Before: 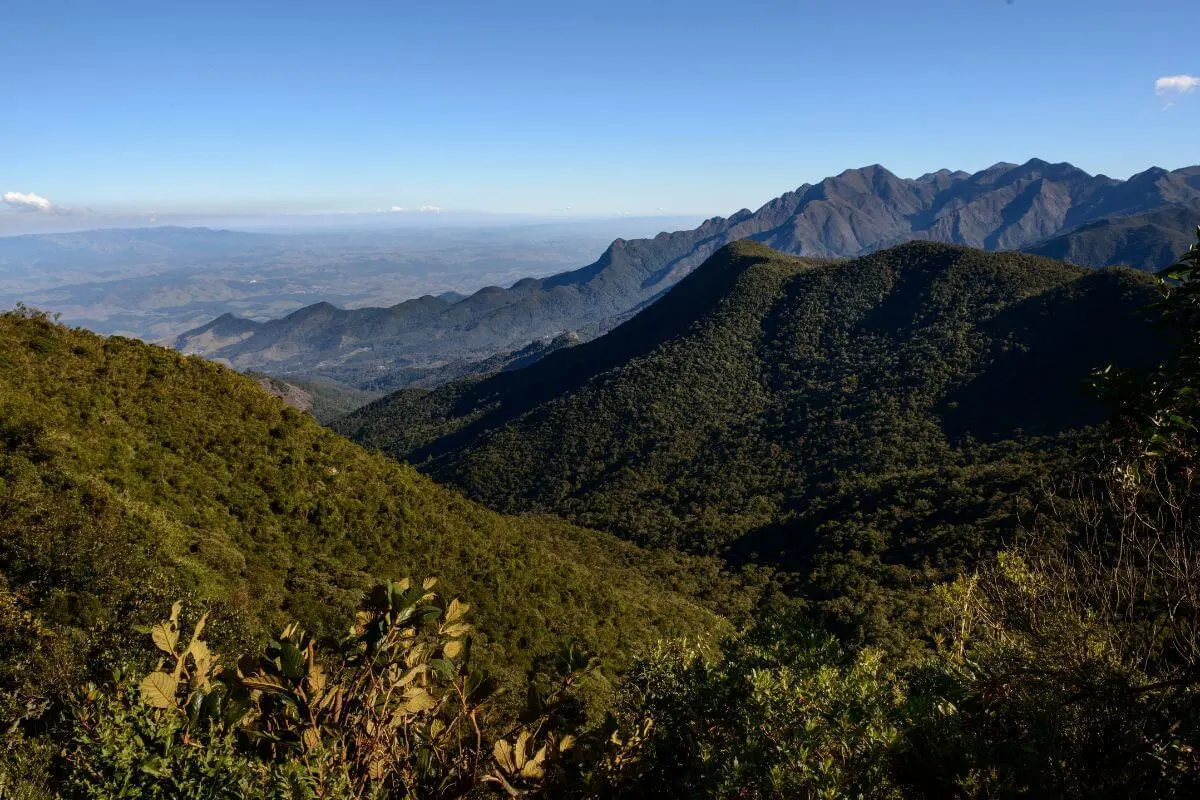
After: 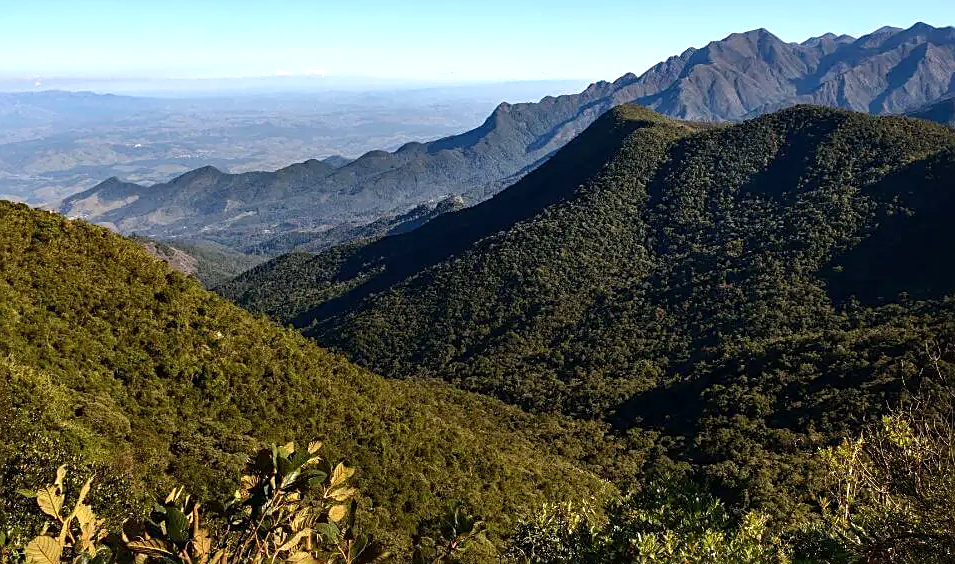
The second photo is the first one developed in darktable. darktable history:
sharpen: on, module defaults
crop: left 9.616%, top 17.045%, right 10.747%, bottom 12.401%
exposure: exposure 0.607 EV, compensate exposure bias true, compensate highlight preservation false
